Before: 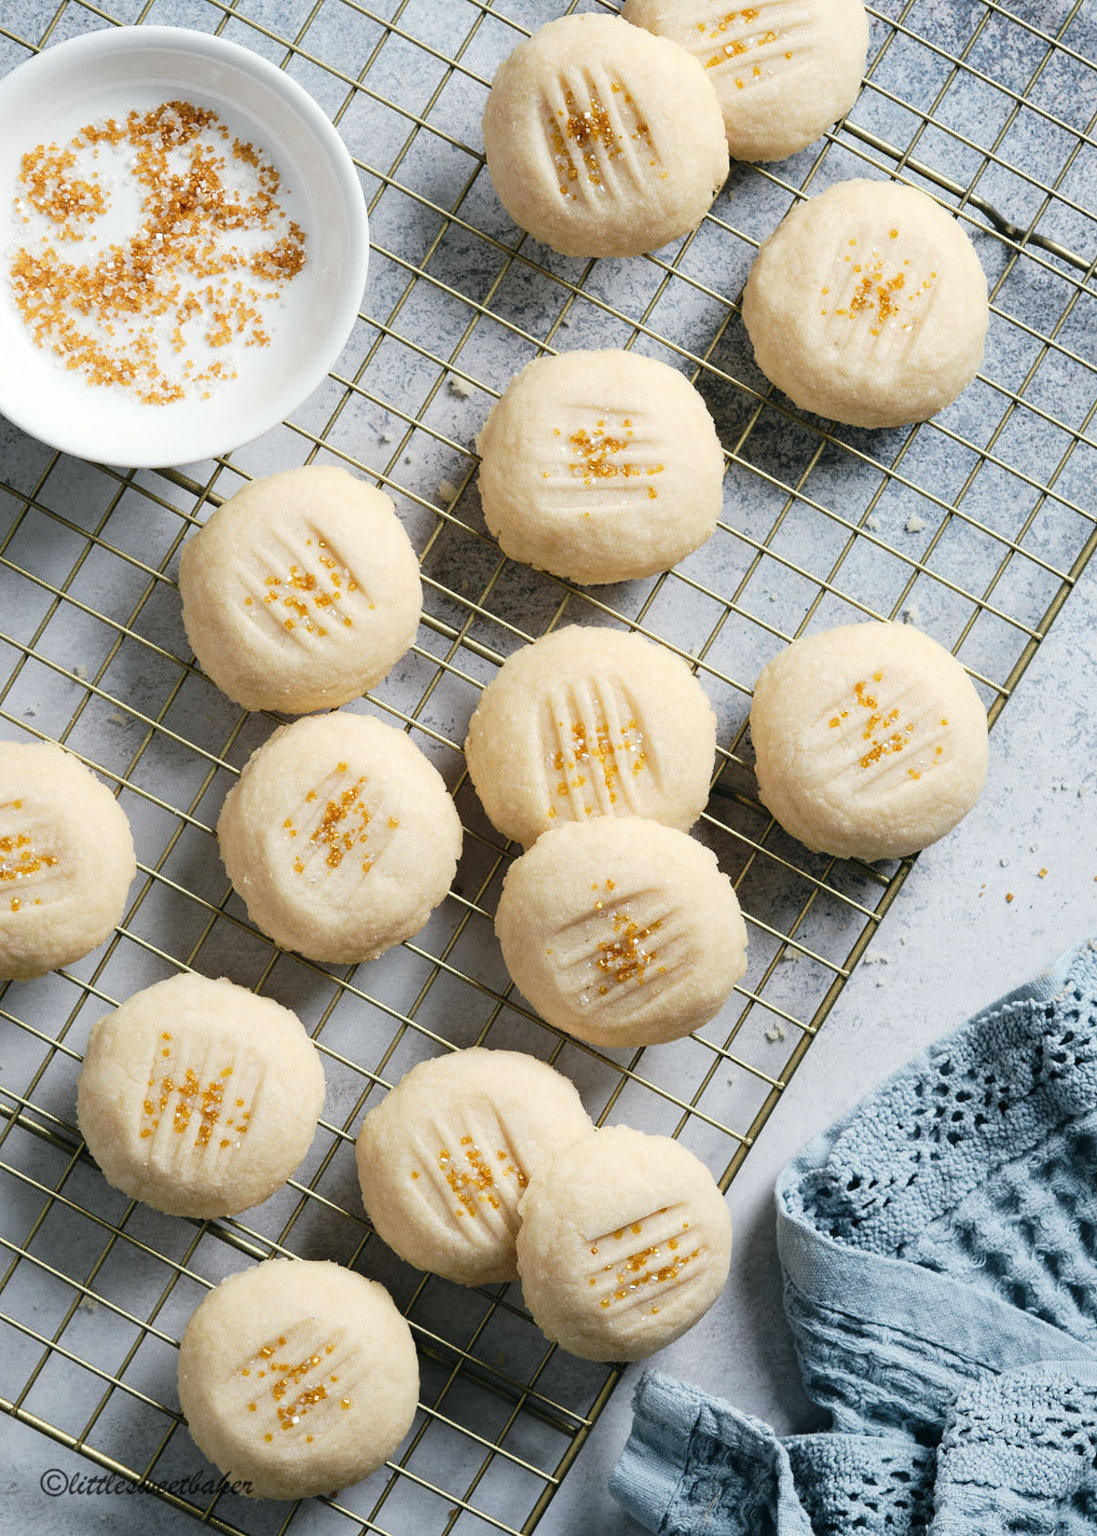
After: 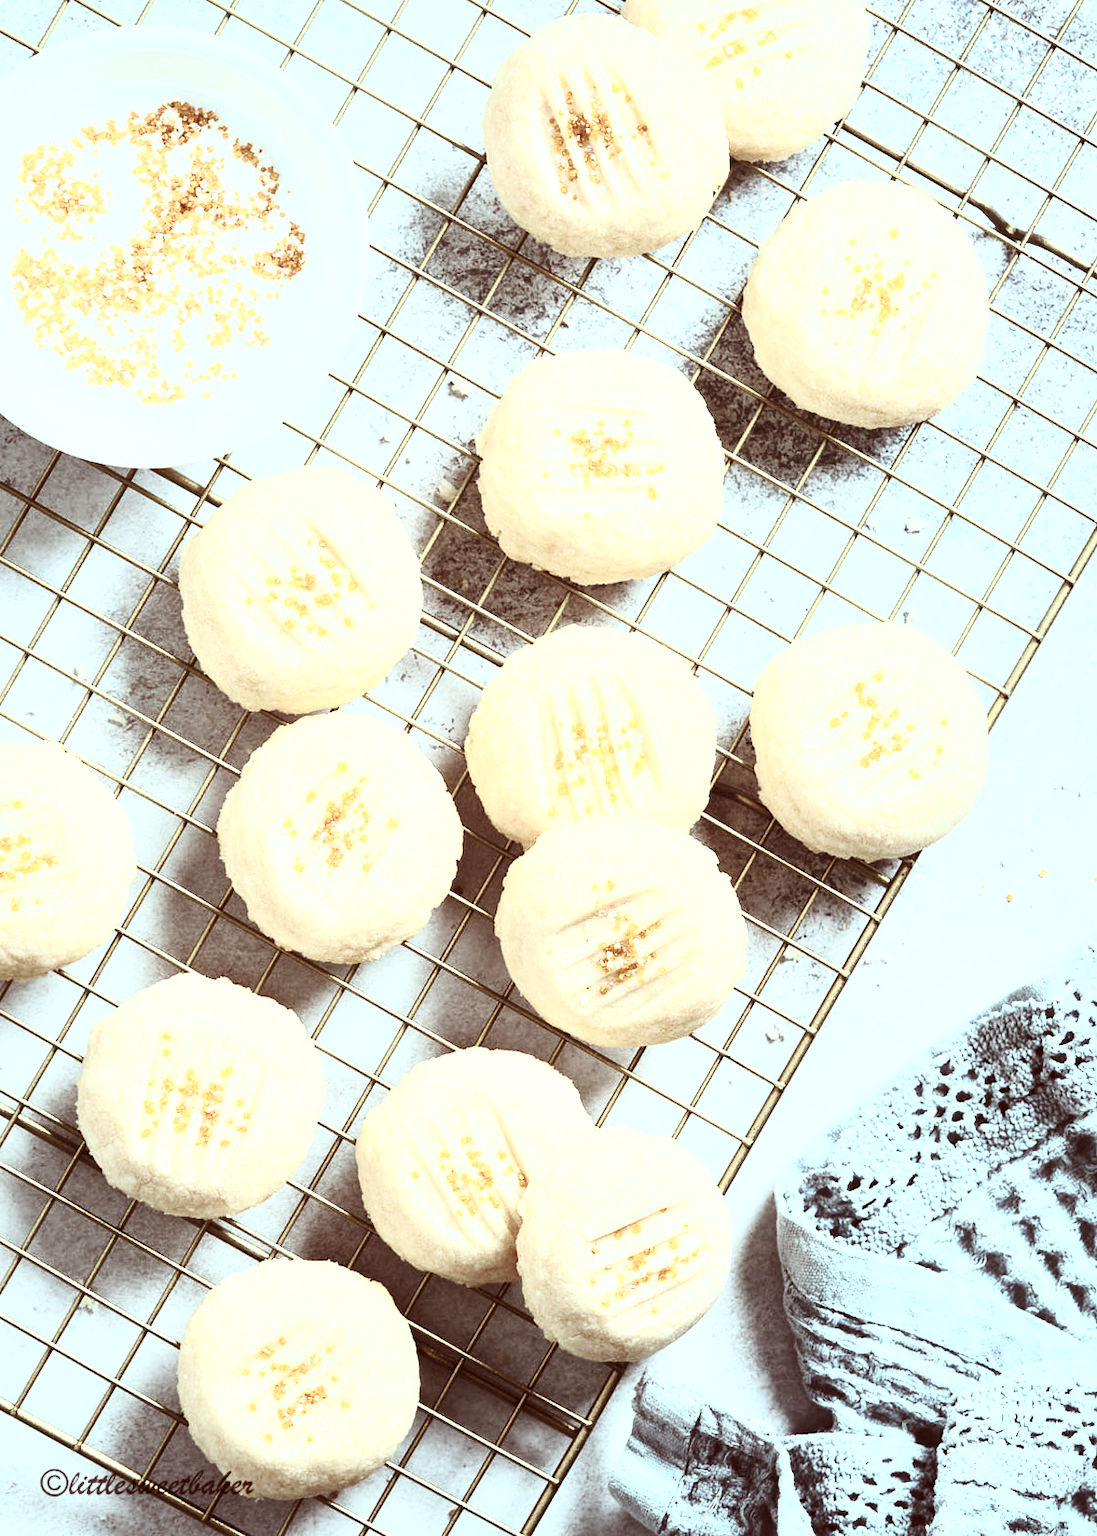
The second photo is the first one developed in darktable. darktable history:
contrast brightness saturation: contrast 0.57, brightness 0.57, saturation -0.34
exposure: exposure 0.661 EV, compensate highlight preservation false
color correction: highlights a* -7.23, highlights b* -0.161, shadows a* 20.08, shadows b* 11.73
local contrast: mode bilateral grid, contrast 20, coarseness 50, detail 171%, midtone range 0.2
